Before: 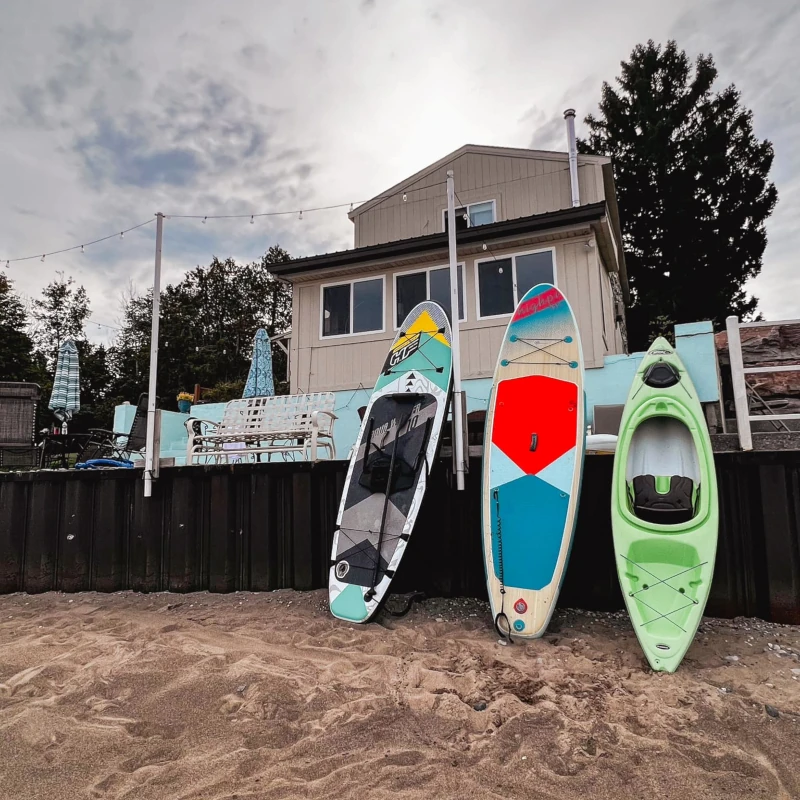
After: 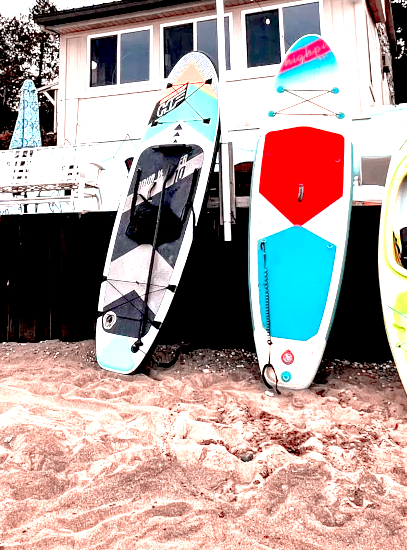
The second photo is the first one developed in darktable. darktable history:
crop and rotate: left 29.237%, top 31.152%, right 19.807%
exposure: black level correction 0.016, exposure 1.774 EV, compensate highlight preservation false
color zones: curves: ch2 [(0, 0.5) (0.084, 0.497) (0.323, 0.335) (0.4, 0.497) (1, 0.5)], process mode strong
